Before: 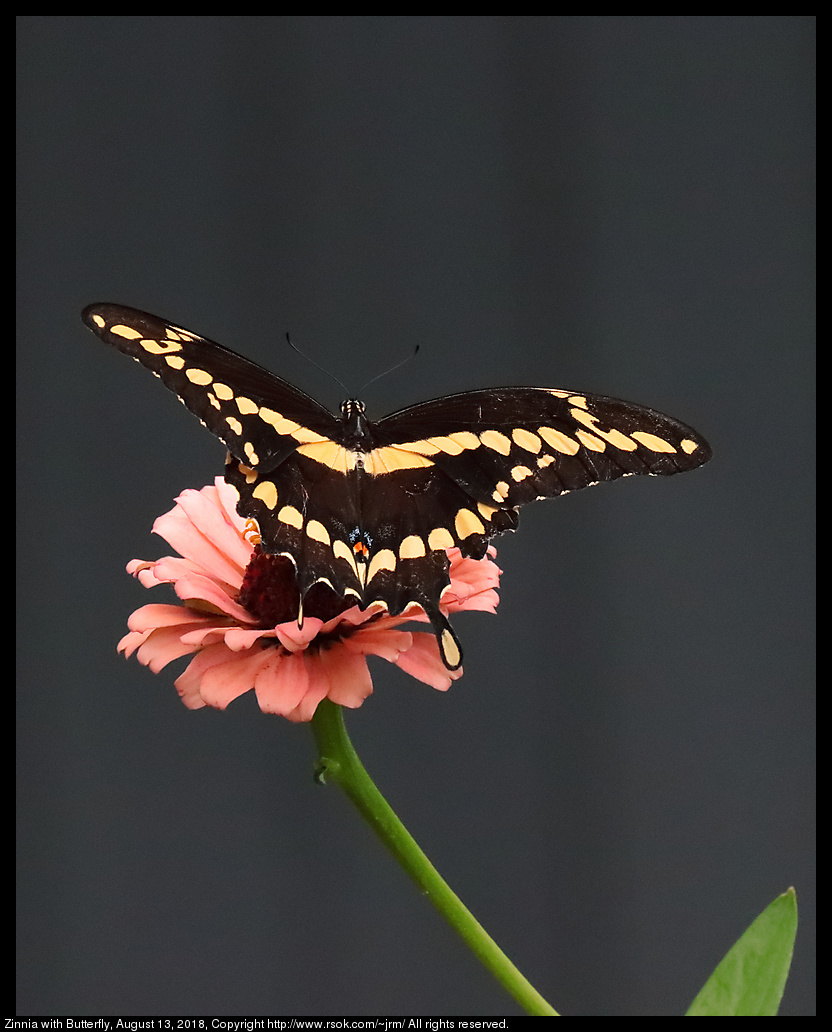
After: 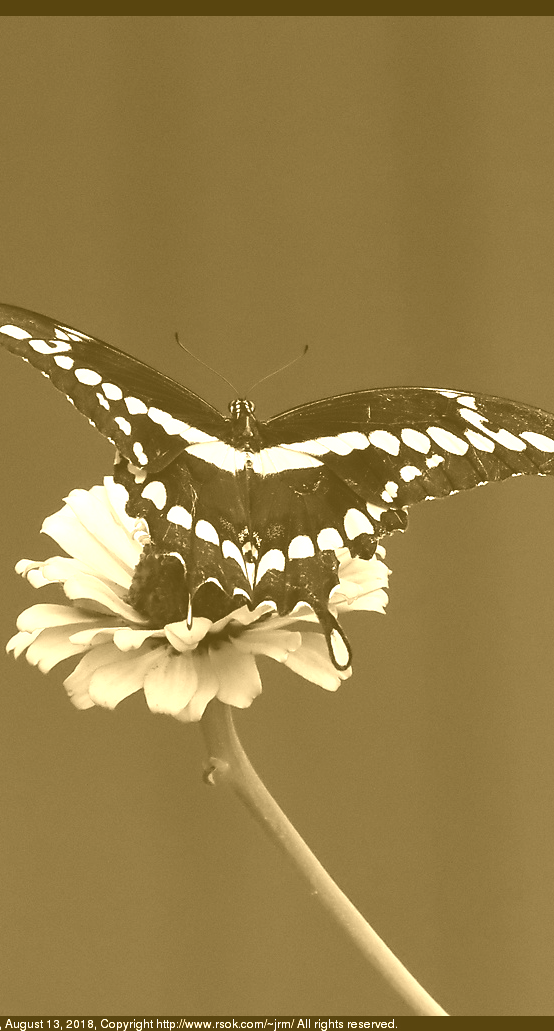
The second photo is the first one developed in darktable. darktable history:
crop and rotate: left 13.342%, right 19.991%
colorize: hue 36°, source mix 100%
